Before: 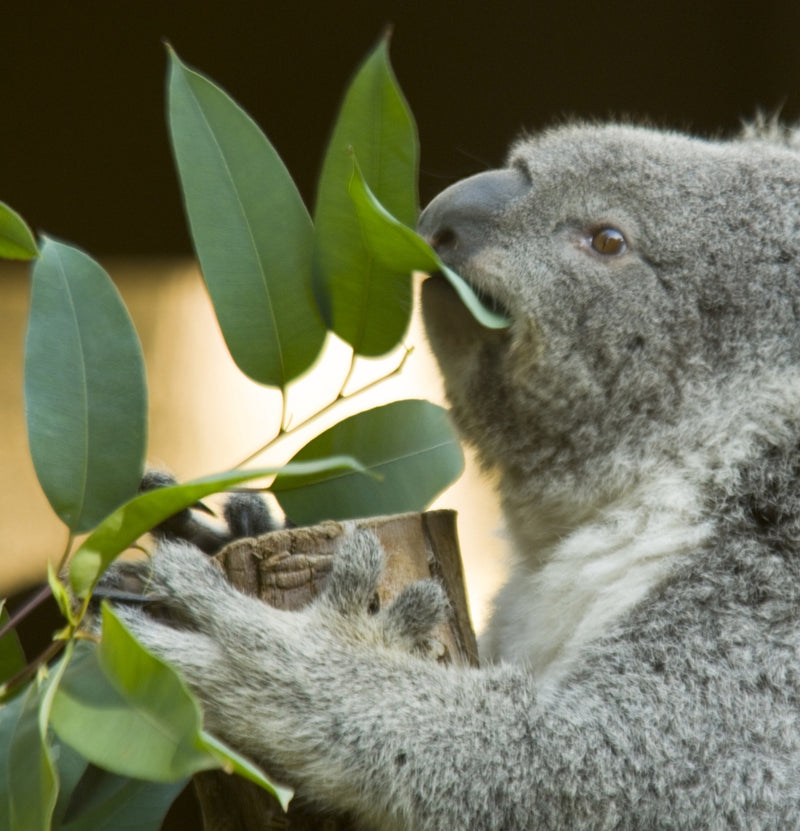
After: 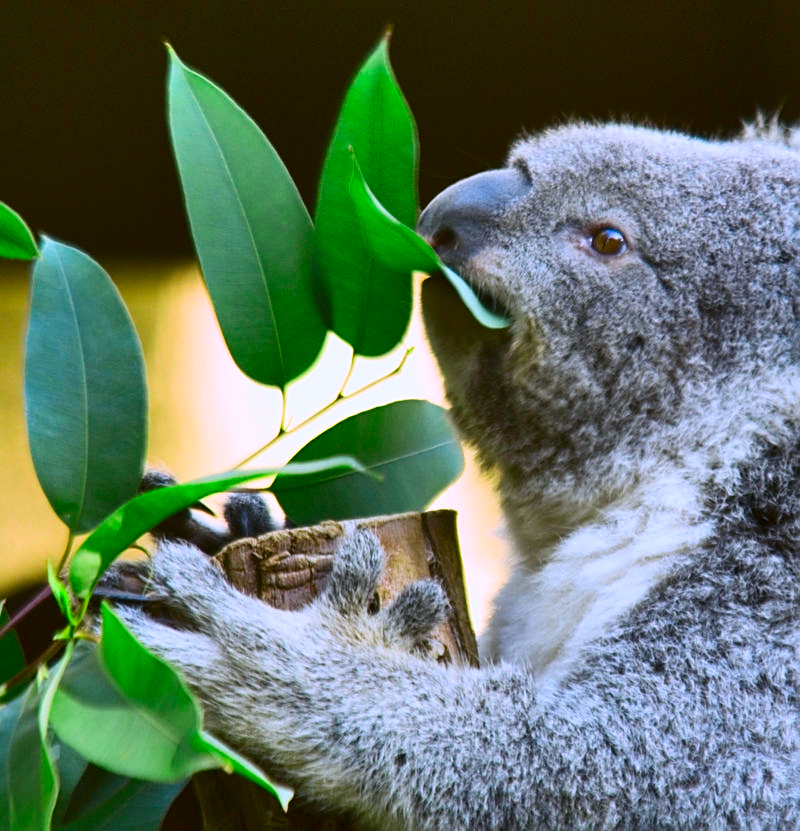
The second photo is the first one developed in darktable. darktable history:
sharpen: on, module defaults
color zones: curves: ch2 [(0, 0.5) (0.143, 0.517) (0.286, 0.571) (0.429, 0.522) (0.571, 0.5) (0.714, 0.5) (0.857, 0.5) (1, 0.5)]
color calibration: output R [0.999, 0.026, -0.11, 0], output G [-0.019, 1.037, -0.099, 0], output B [0.022, -0.023, 0.902, 0], illuminant custom, x 0.367, y 0.392, temperature 4437.75 K, clip negative RGB from gamut false
shadows and highlights: shadows 60, highlights -60.23, soften with gaussian
contrast brightness saturation: contrast 0.26, brightness 0.02, saturation 0.87
